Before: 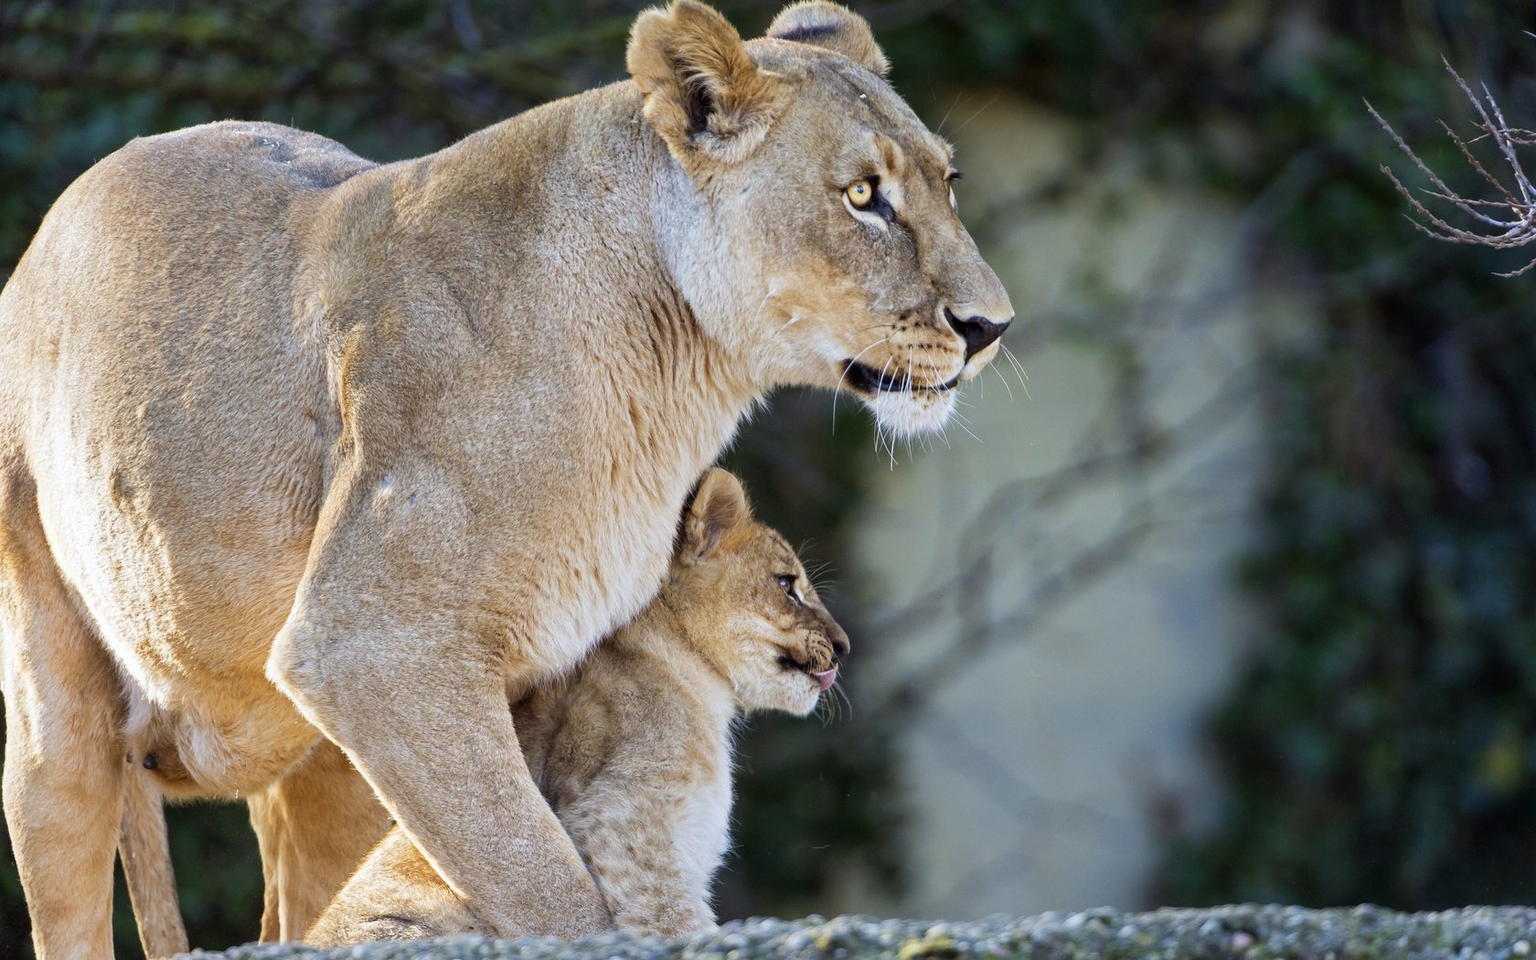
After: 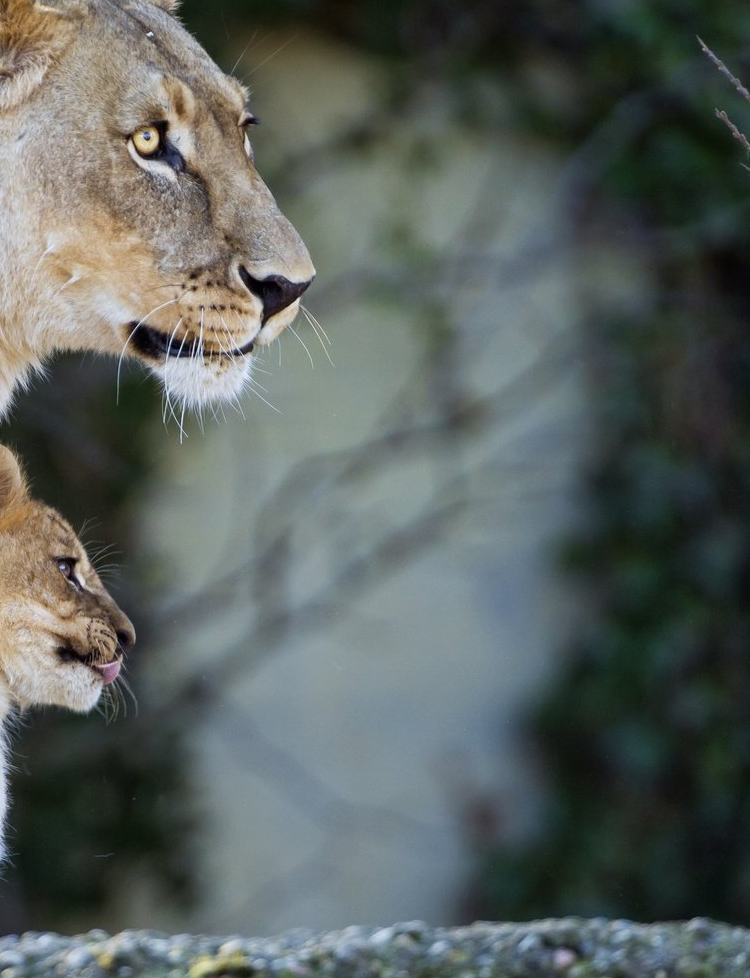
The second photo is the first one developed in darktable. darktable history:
crop: left 47.315%, top 6.84%, right 8.02%
